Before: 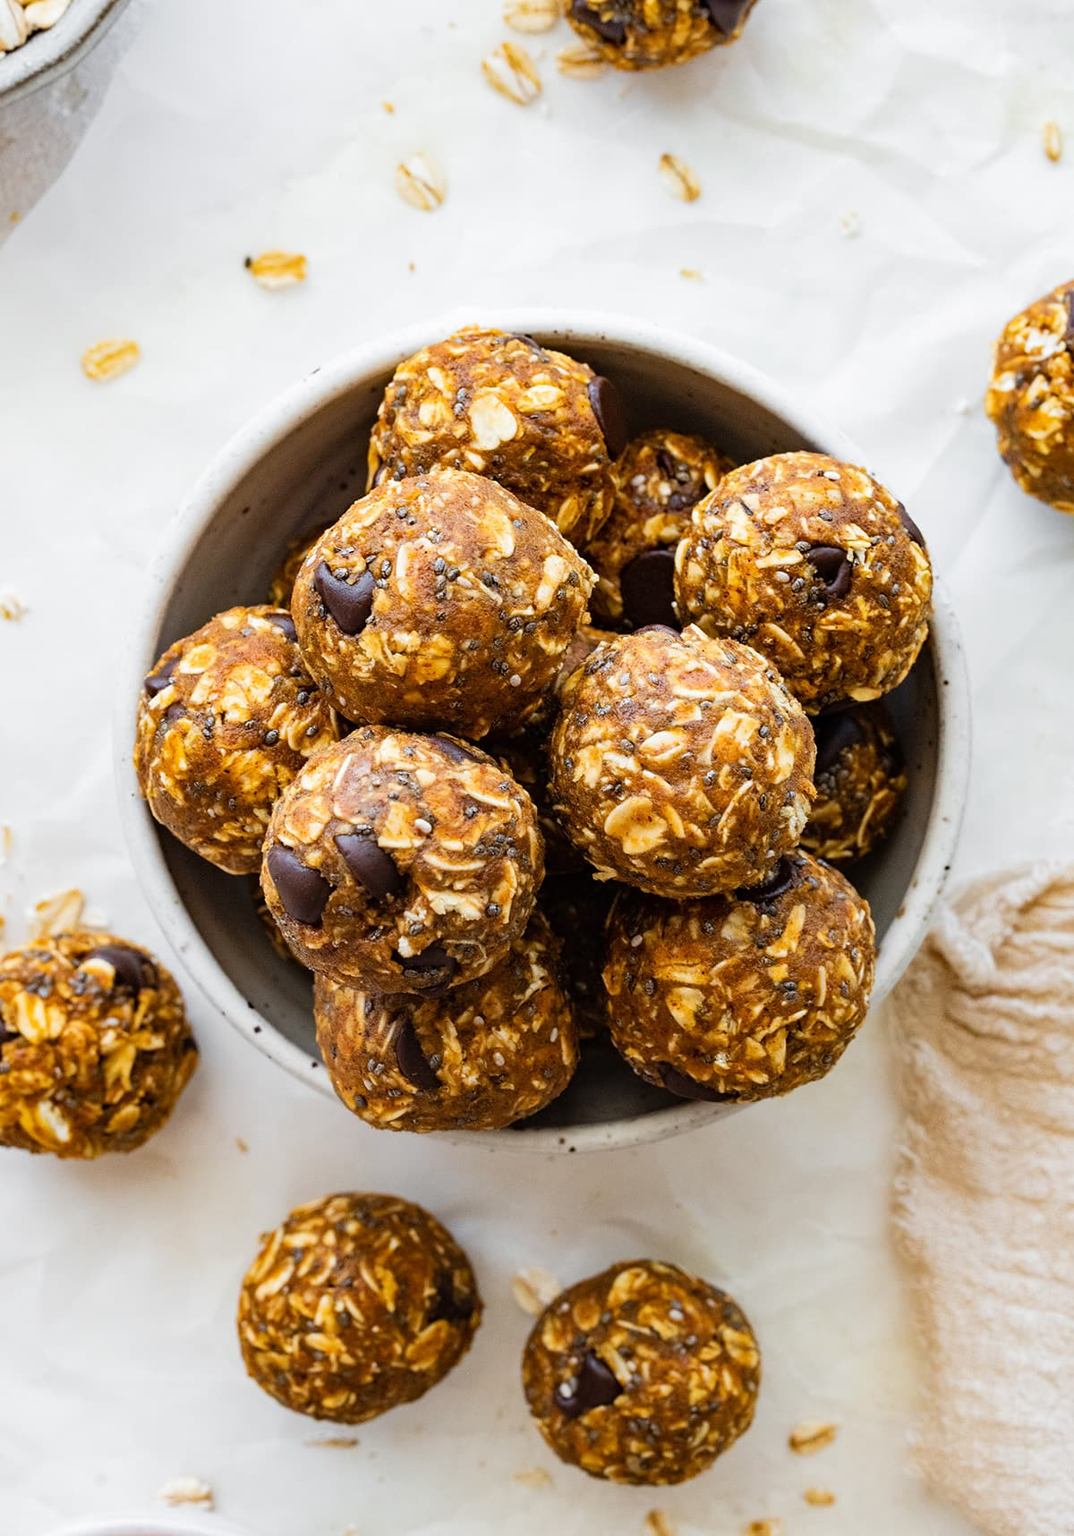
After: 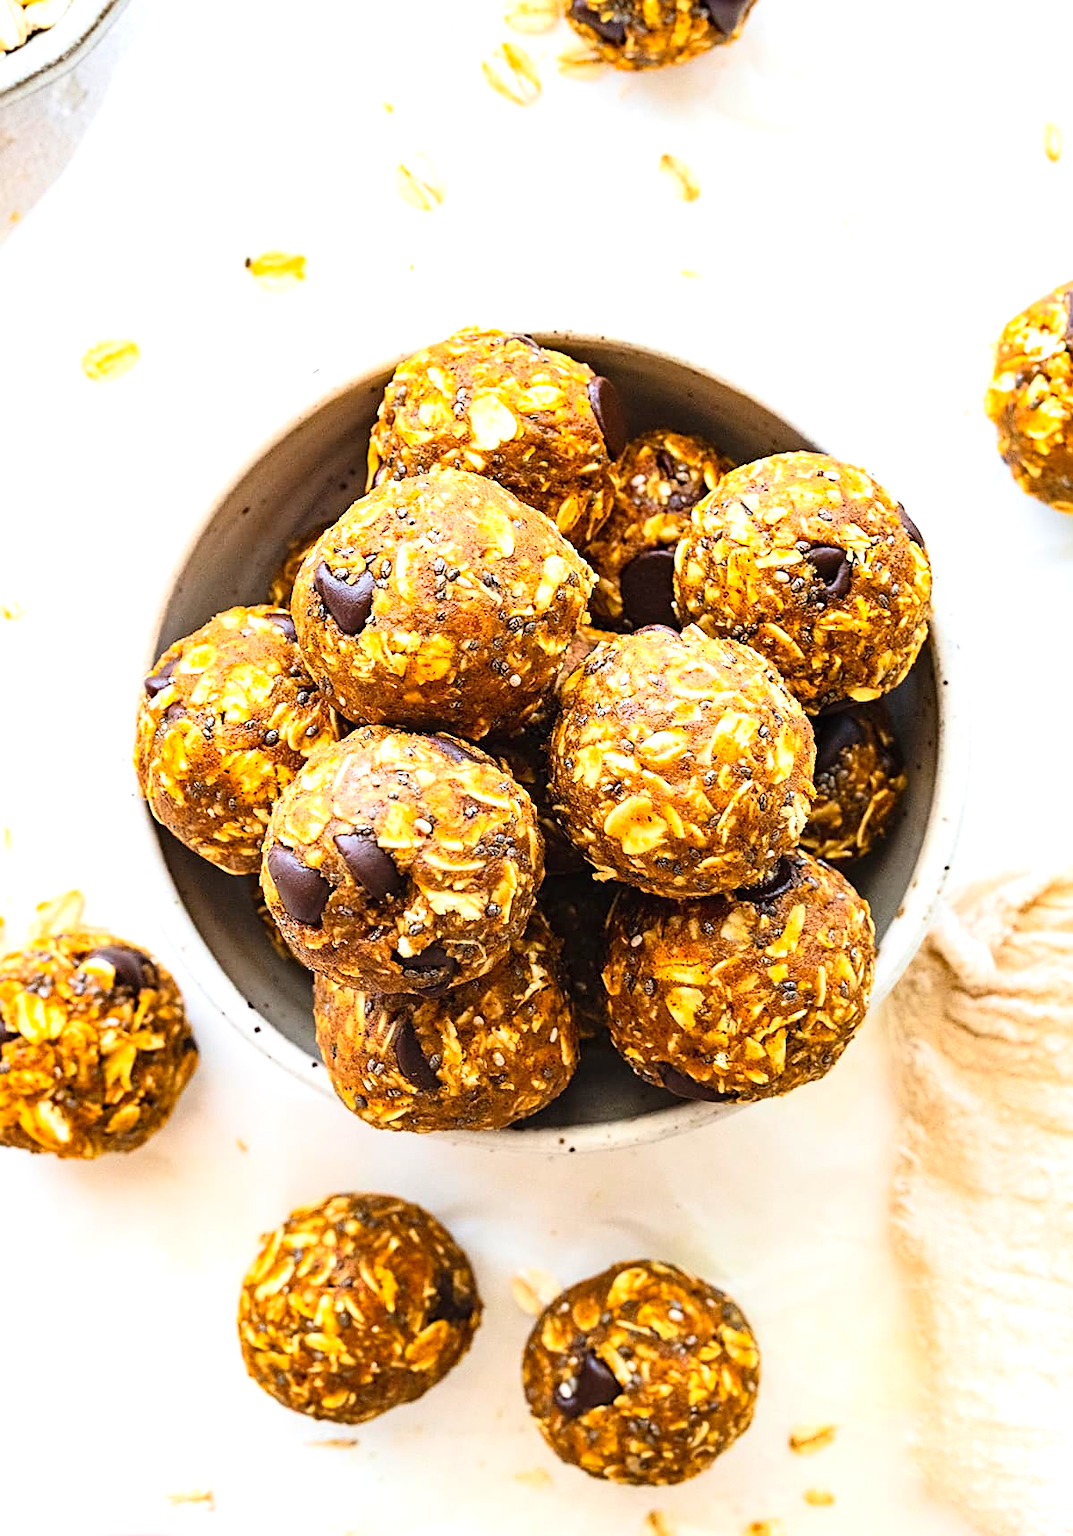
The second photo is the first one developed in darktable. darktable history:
contrast brightness saturation: contrast 0.205, brightness 0.162, saturation 0.229
exposure: black level correction 0, exposure 0.699 EV, compensate exposure bias true, compensate highlight preservation false
sharpen: on, module defaults
